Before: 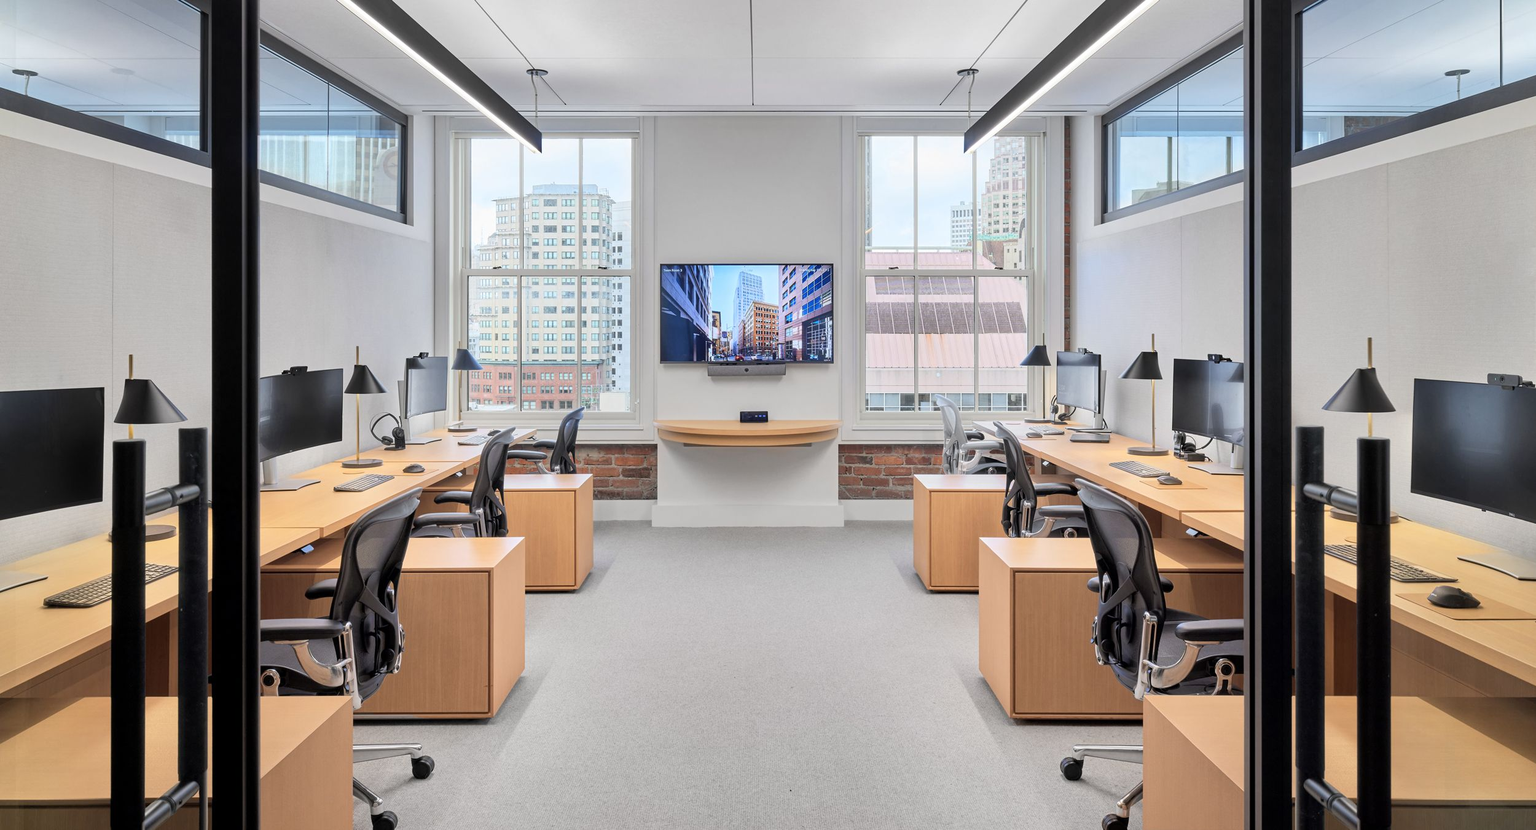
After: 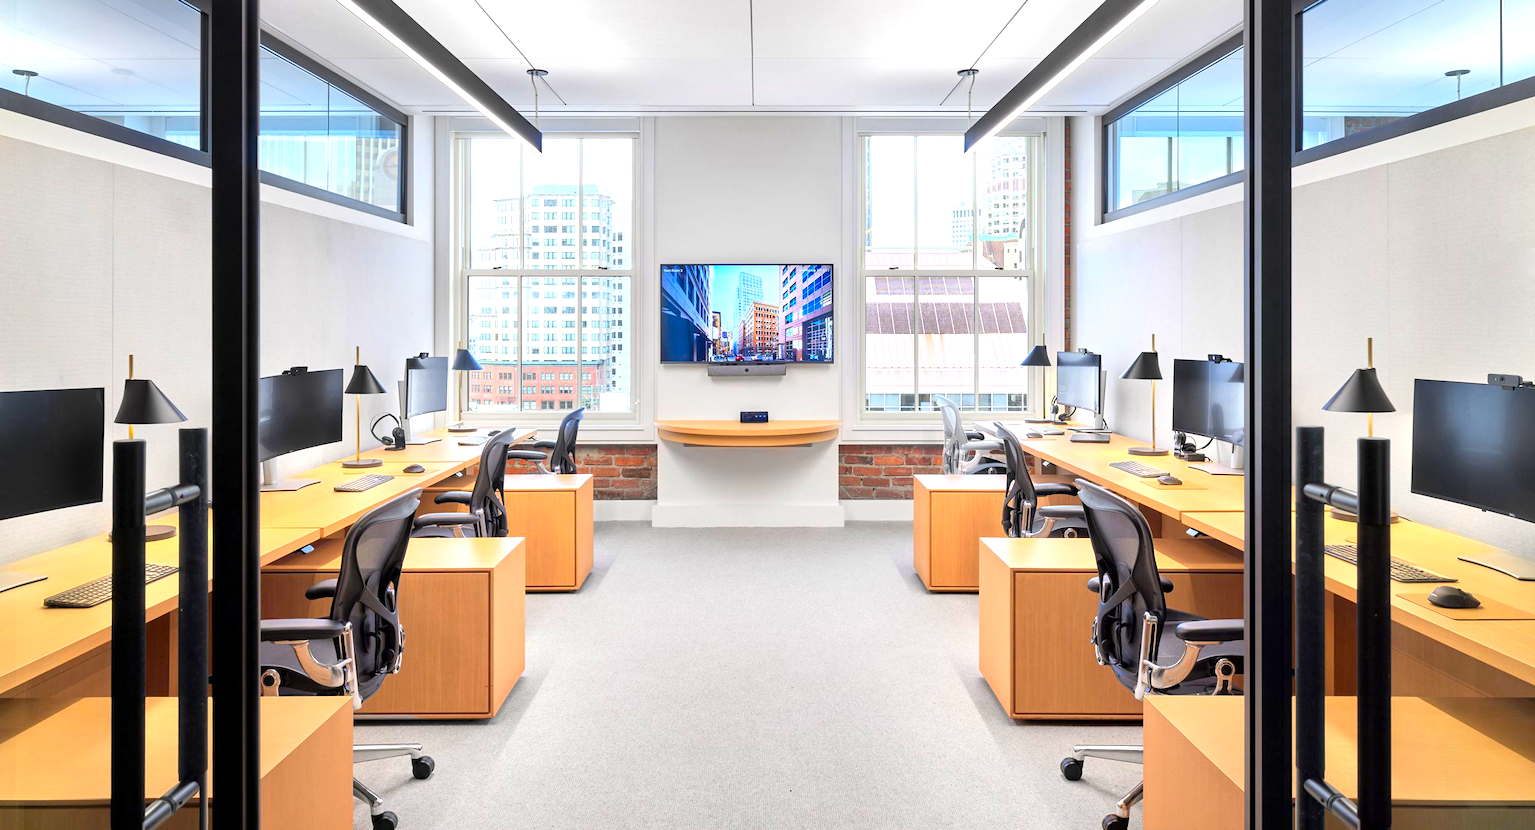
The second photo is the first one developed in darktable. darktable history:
exposure: exposure 0.6 EV, compensate highlight preservation false
contrast brightness saturation: saturation 0.5
